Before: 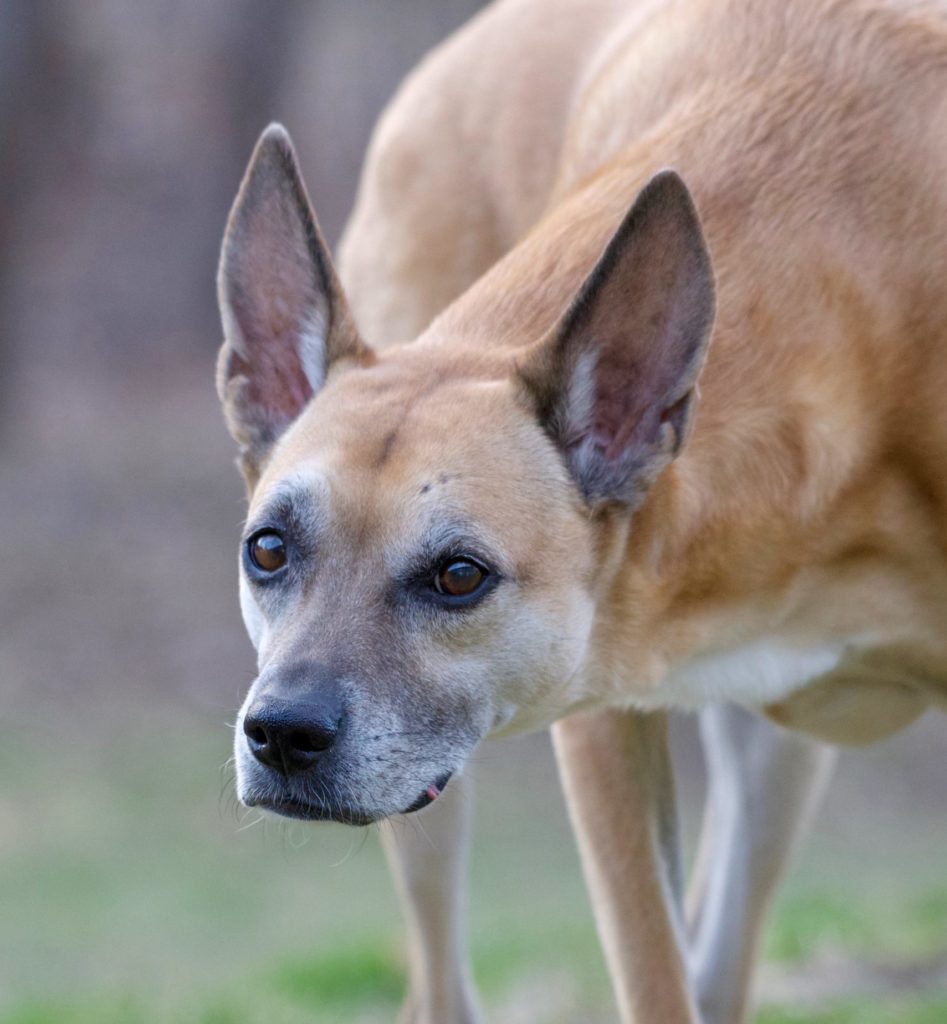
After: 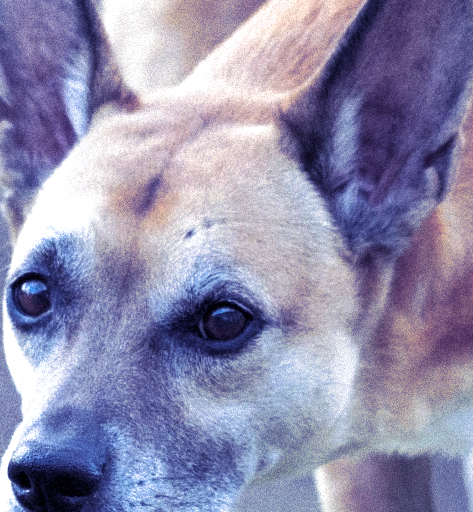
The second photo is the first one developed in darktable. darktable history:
exposure: exposure 0.564 EV, compensate highlight preservation false
split-toning: shadows › hue 242.67°, shadows › saturation 0.733, highlights › hue 45.33°, highlights › saturation 0.667, balance -53.304, compress 21.15%
white balance: red 0.924, blue 1.095
crop: left 25%, top 25%, right 25%, bottom 25%
color zones: curves: ch1 [(0.24, 0.629) (0.75, 0.5)]; ch2 [(0.255, 0.454) (0.745, 0.491)], mix 102.12%
grain: strength 35%, mid-tones bias 0%
shadows and highlights: white point adjustment 1, soften with gaussian
